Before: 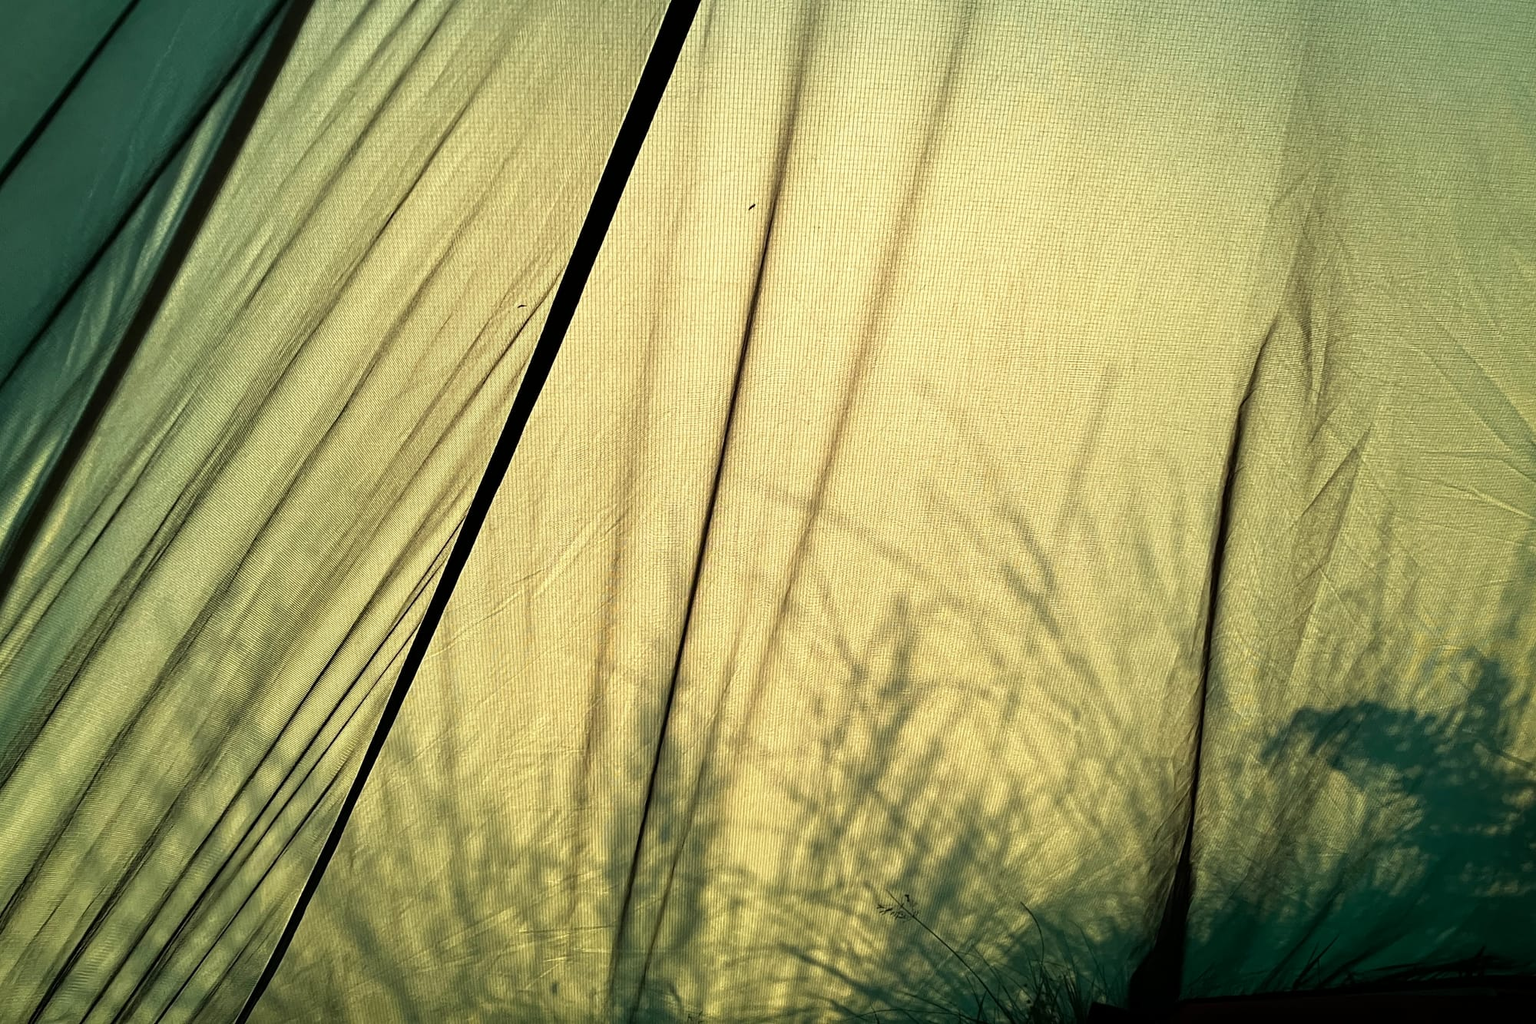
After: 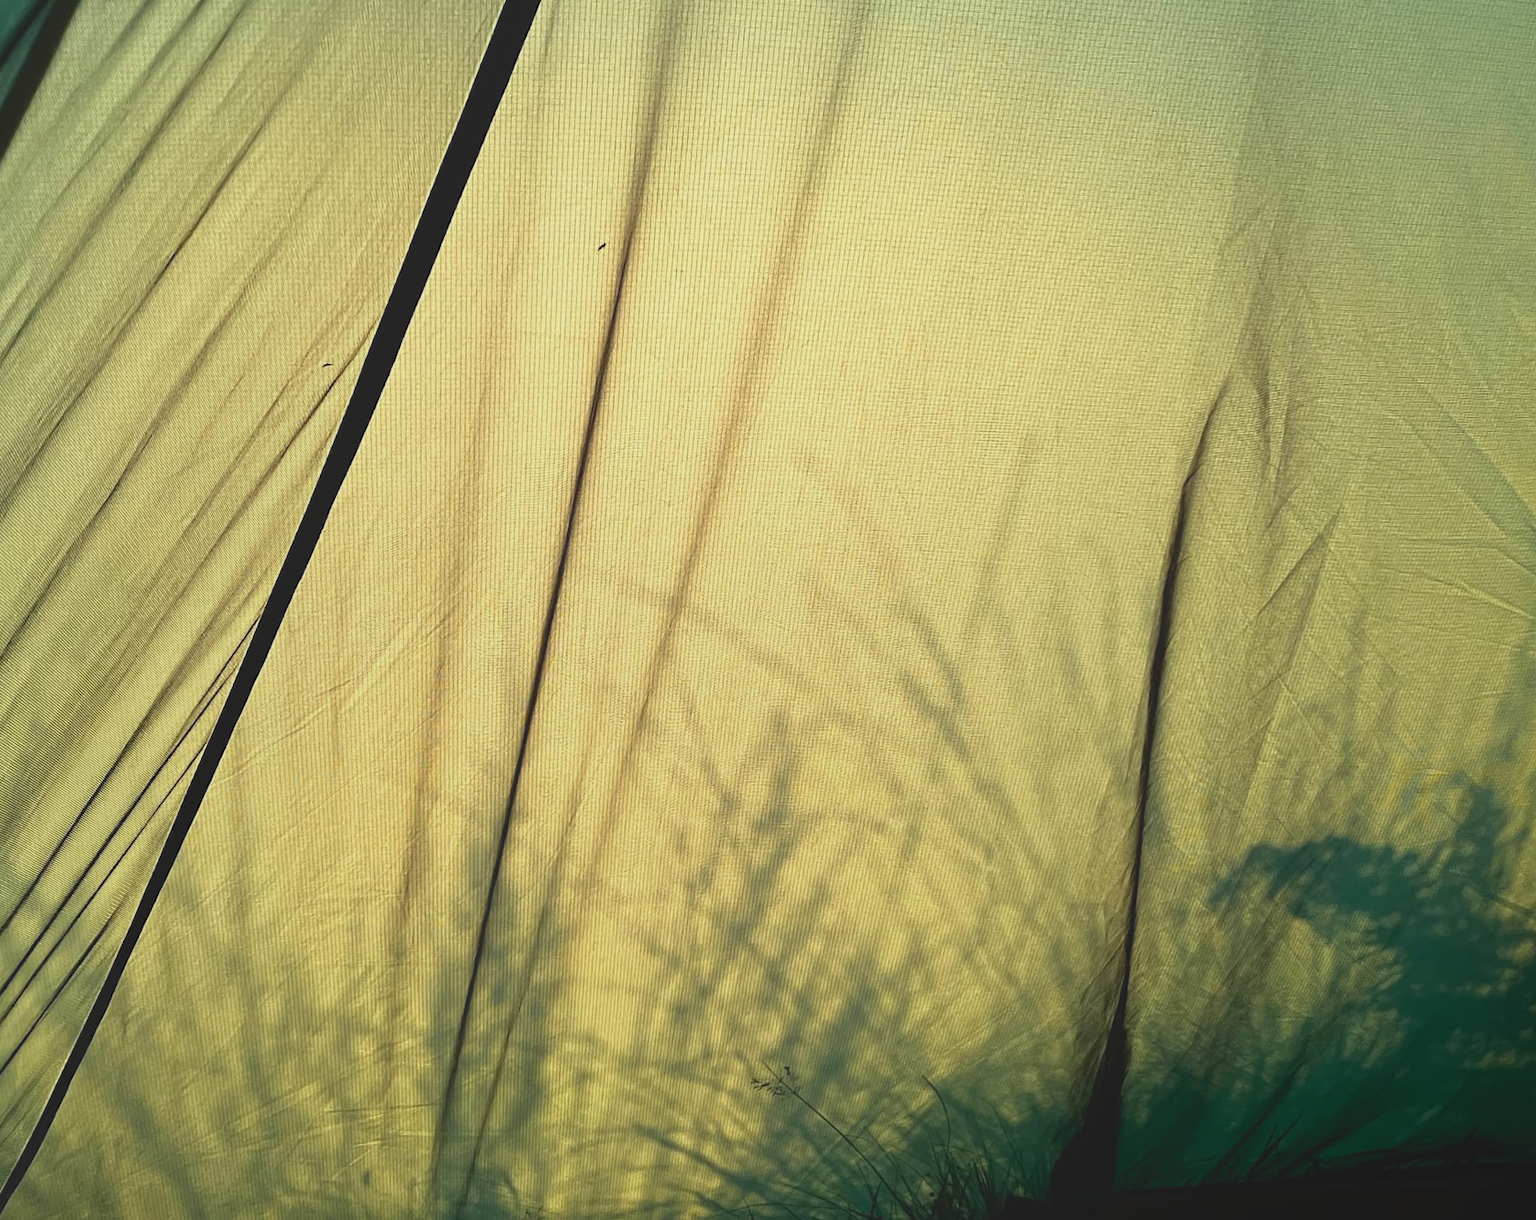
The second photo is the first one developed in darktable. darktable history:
local contrast: detail 70%
crop: left 16.145%
